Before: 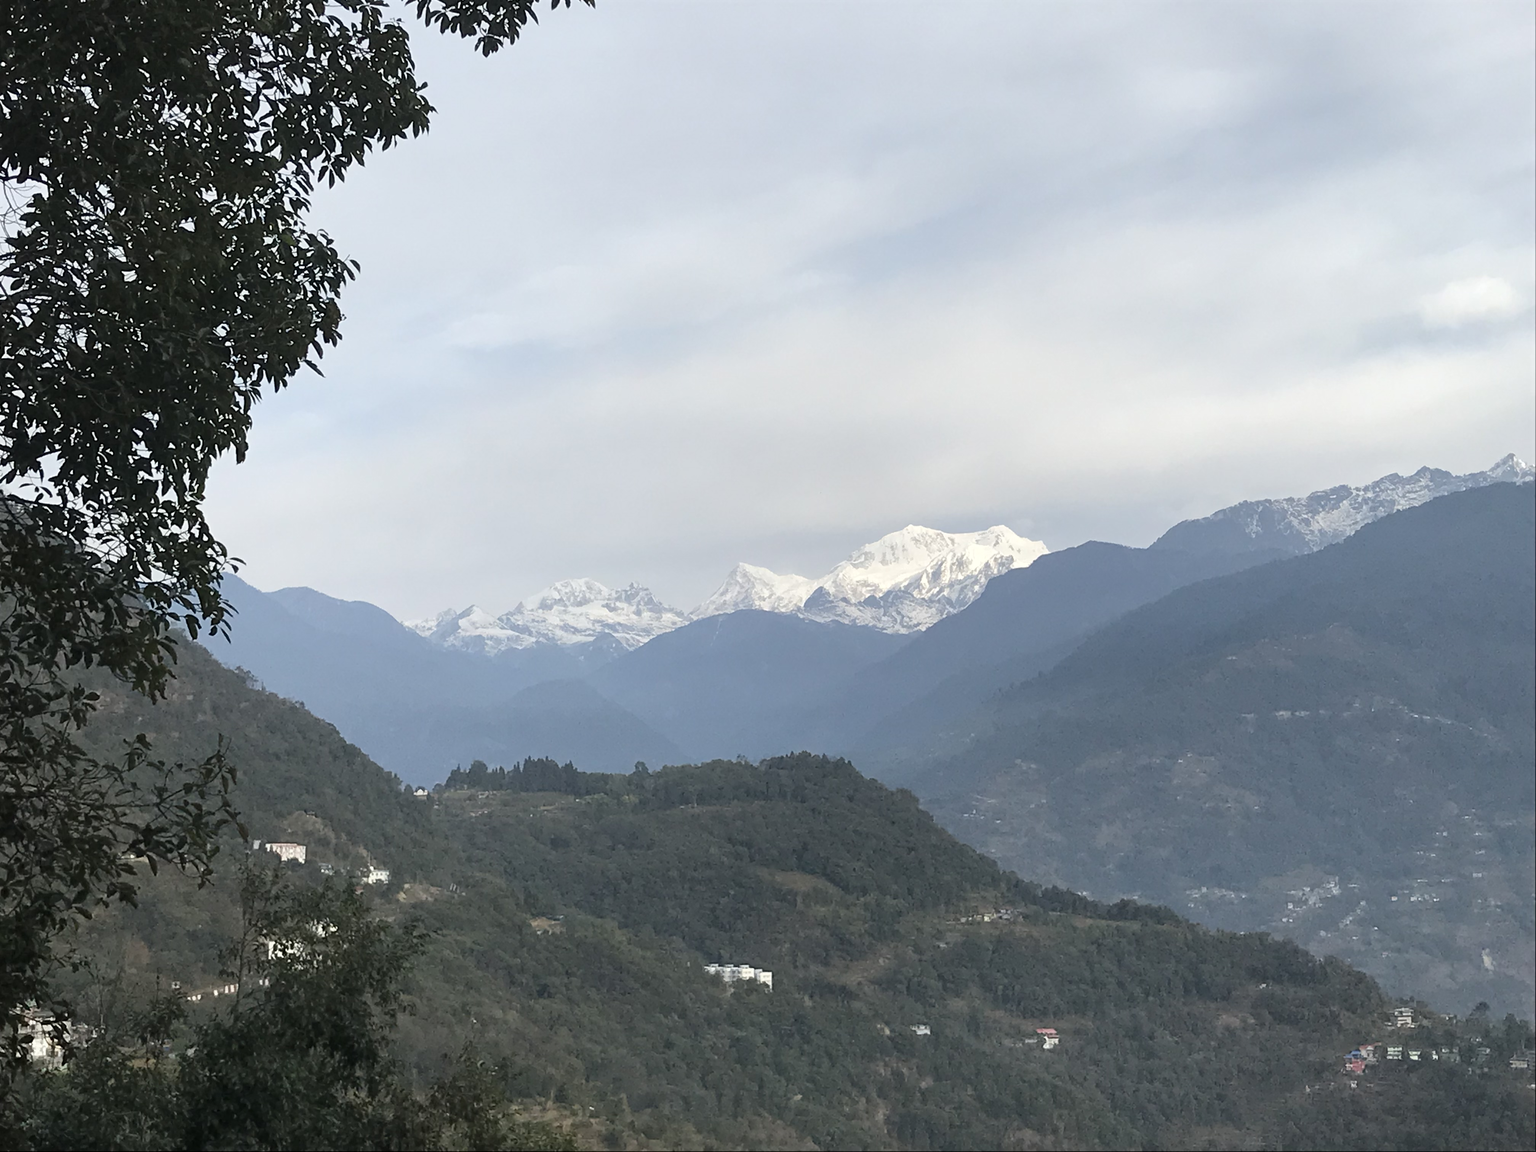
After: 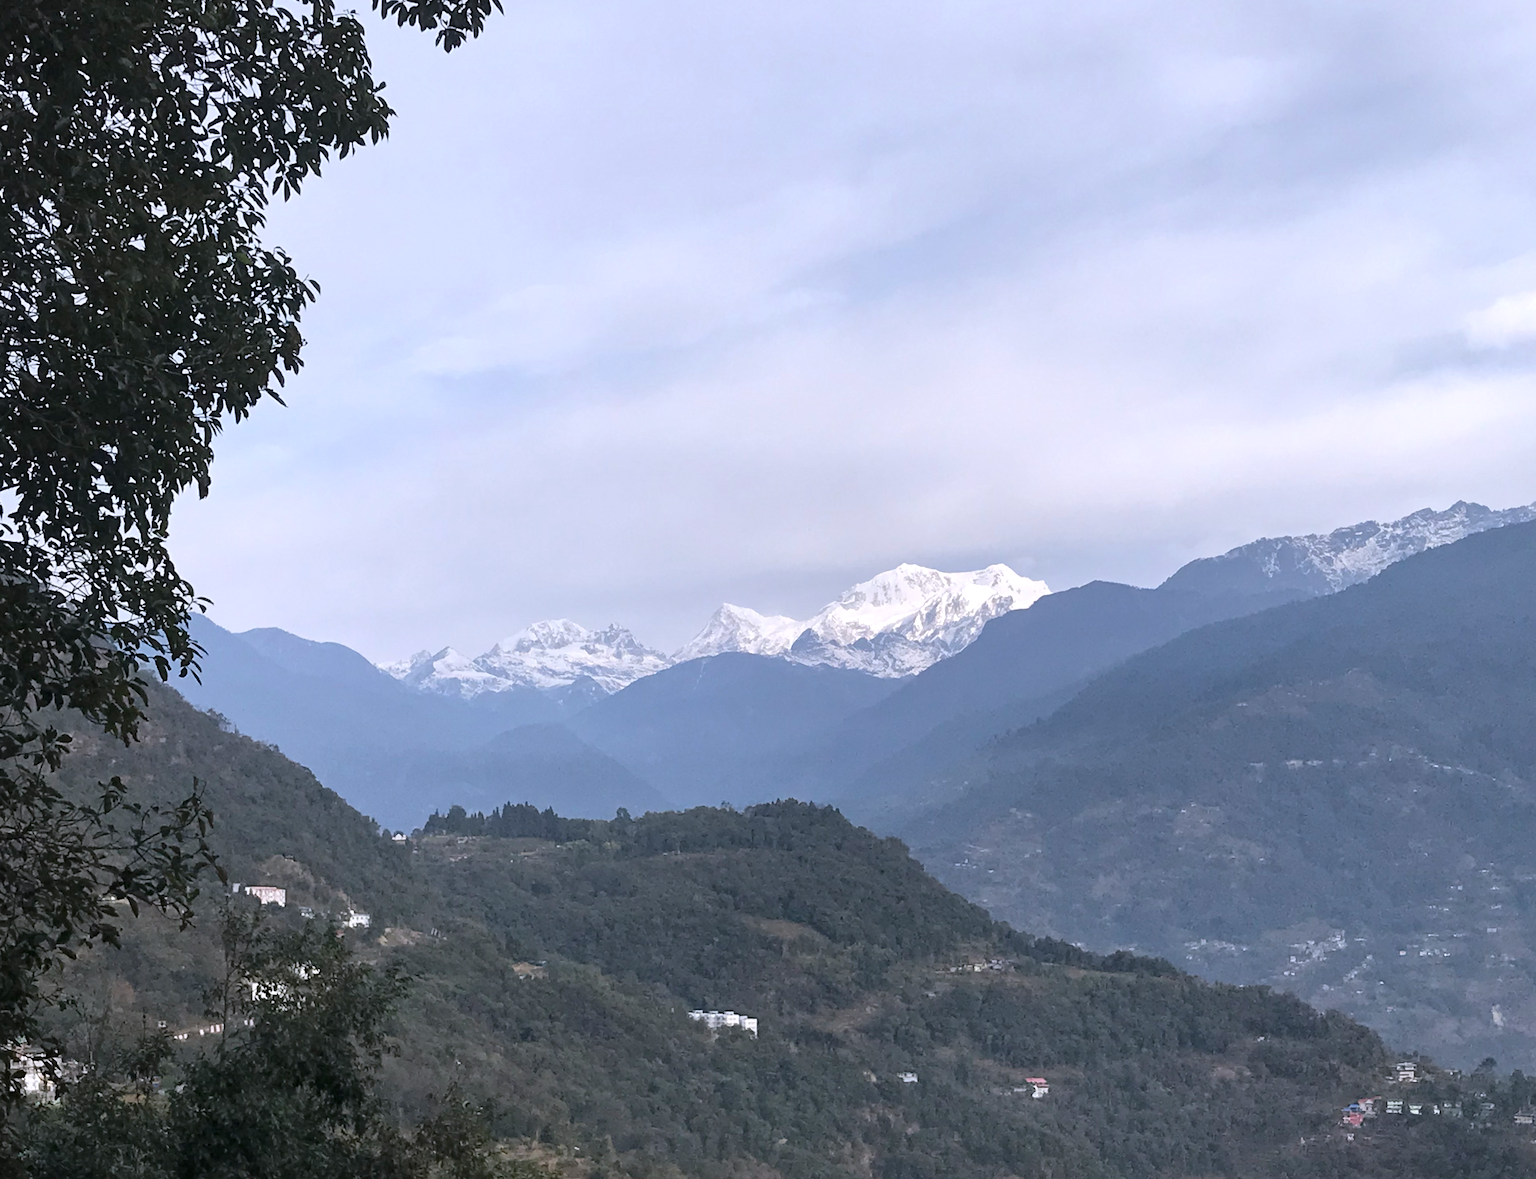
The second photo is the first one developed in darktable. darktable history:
rotate and perspective: rotation 0.074°, lens shift (vertical) 0.096, lens shift (horizontal) -0.041, crop left 0.043, crop right 0.952, crop top 0.024, crop bottom 0.979
white balance: red 1.004, blue 1.096
local contrast: mode bilateral grid, contrast 20, coarseness 50, detail 120%, midtone range 0.2
